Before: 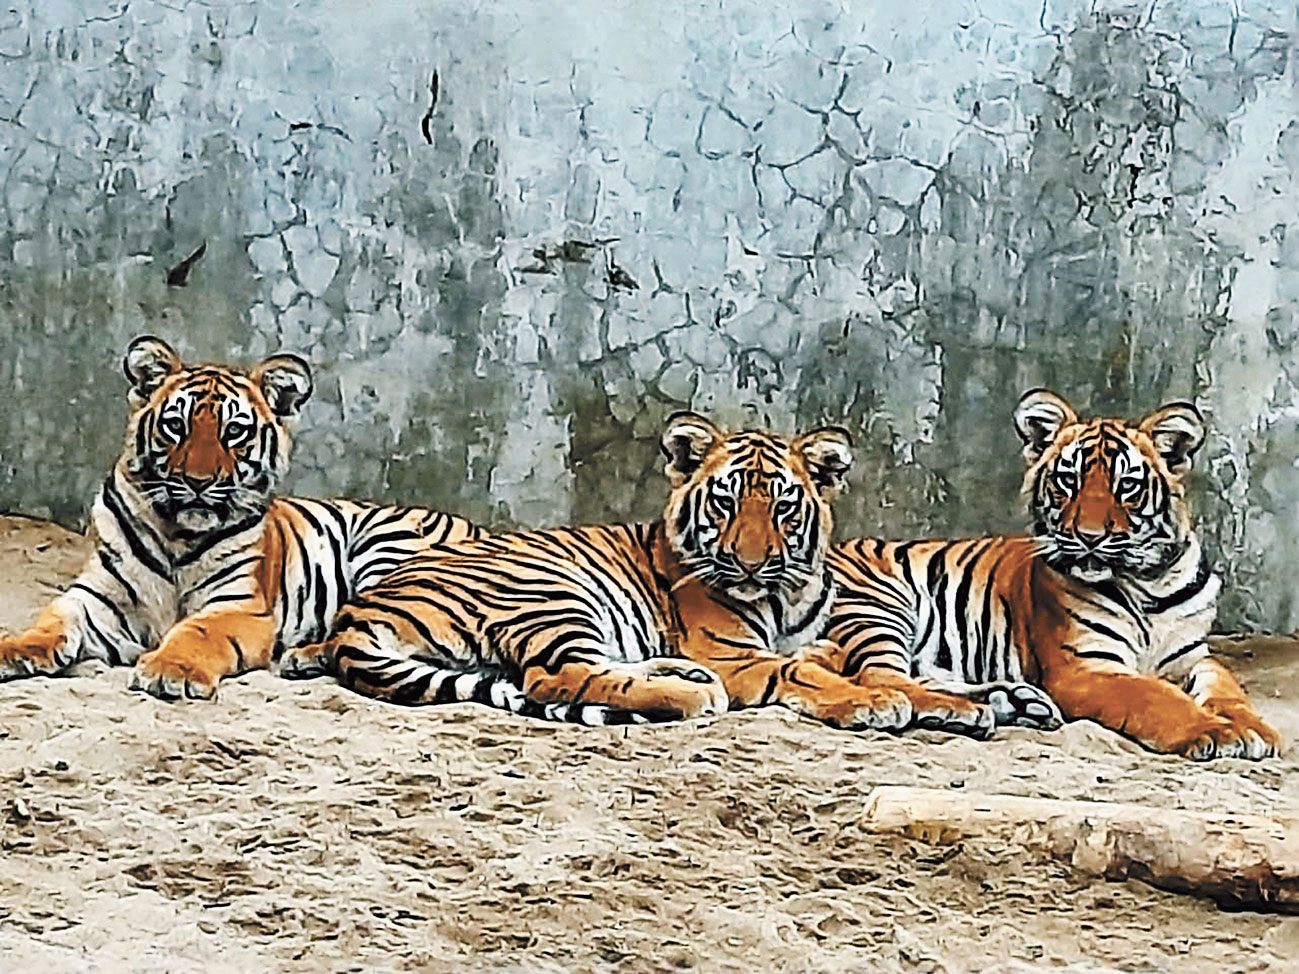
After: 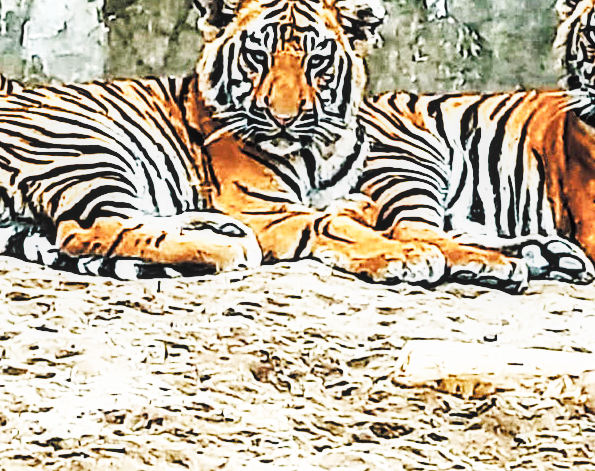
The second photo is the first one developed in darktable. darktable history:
sharpen: amount 0.2
local contrast: on, module defaults
base curve: curves: ch0 [(0, 0.003) (0.001, 0.002) (0.006, 0.004) (0.02, 0.022) (0.048, 0.086) (0.094, 0.234) (0.162, 0.431) (0.258, 0.629) (0.385, 0.8) (0.548, 0.918) (0.751, 0.988) (1, 1)], preserve colors none
crop: left 35.976%, top 45.819%, right 18.162%, bottom 5.807%
exposure: exposure 0.2 EV, compensate highlight preservation false
